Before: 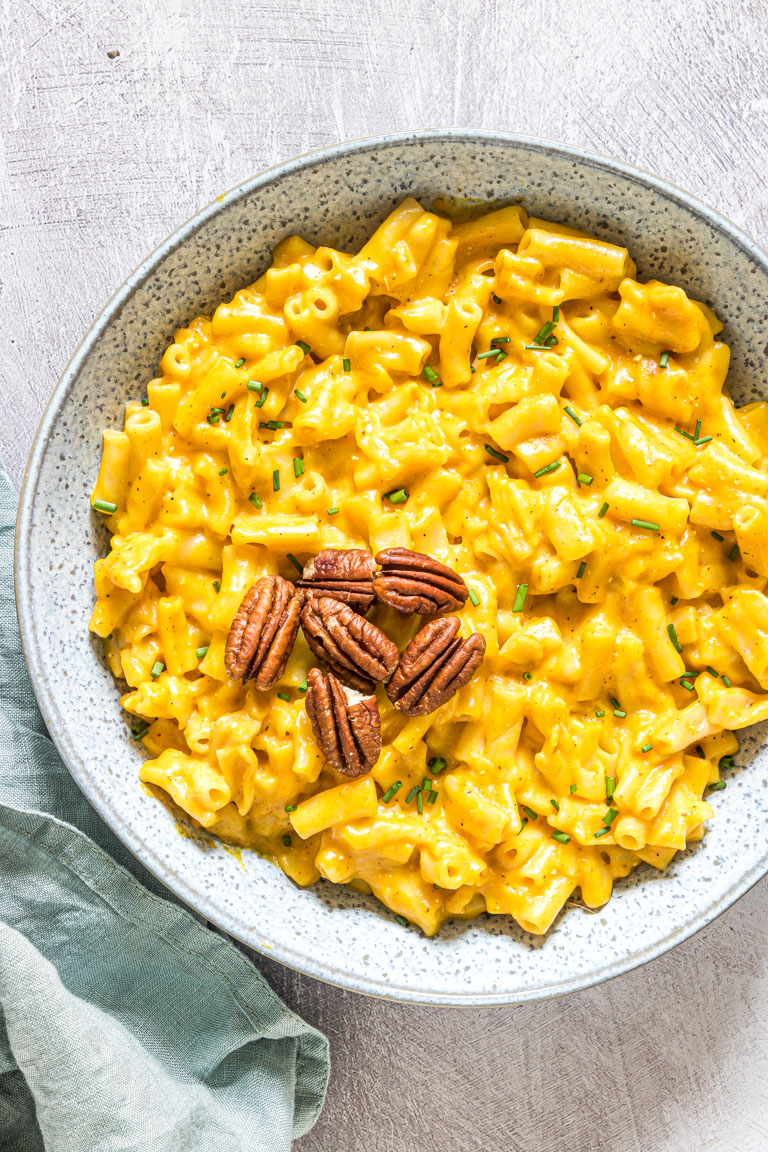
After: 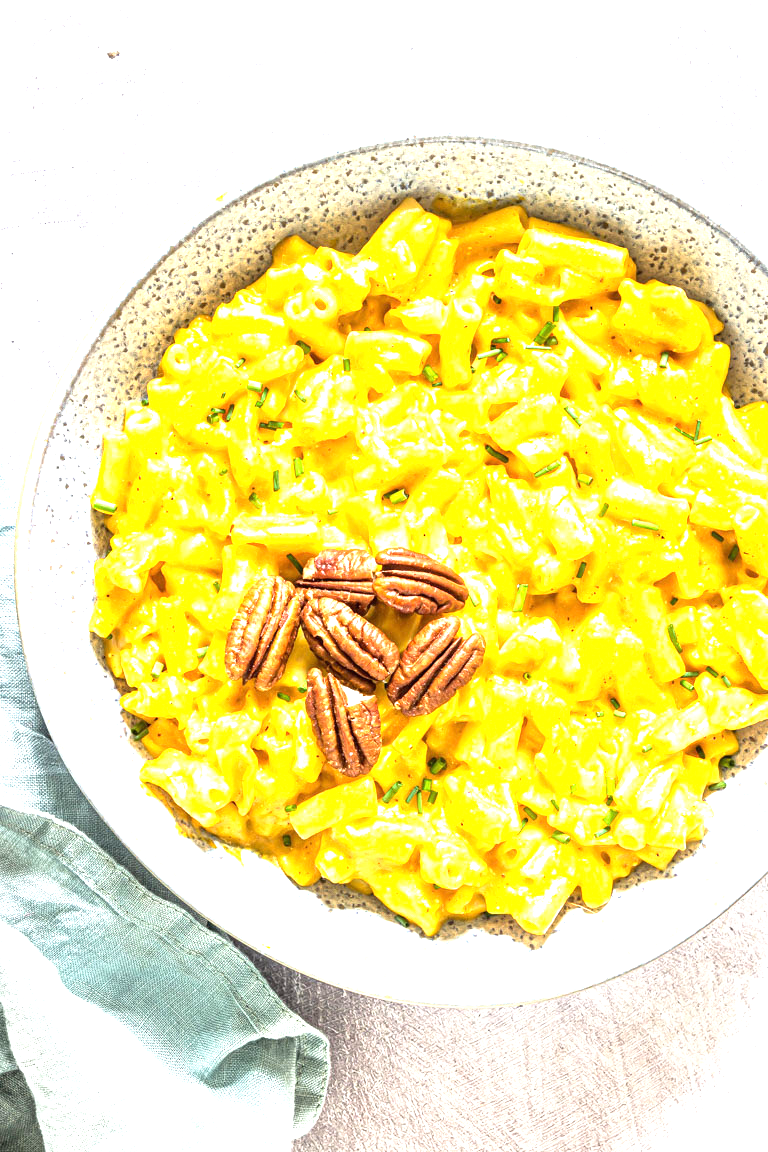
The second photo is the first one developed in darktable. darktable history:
exposure: black level correction 0, exposure 1.411 EV, compensate highlight preservation false
